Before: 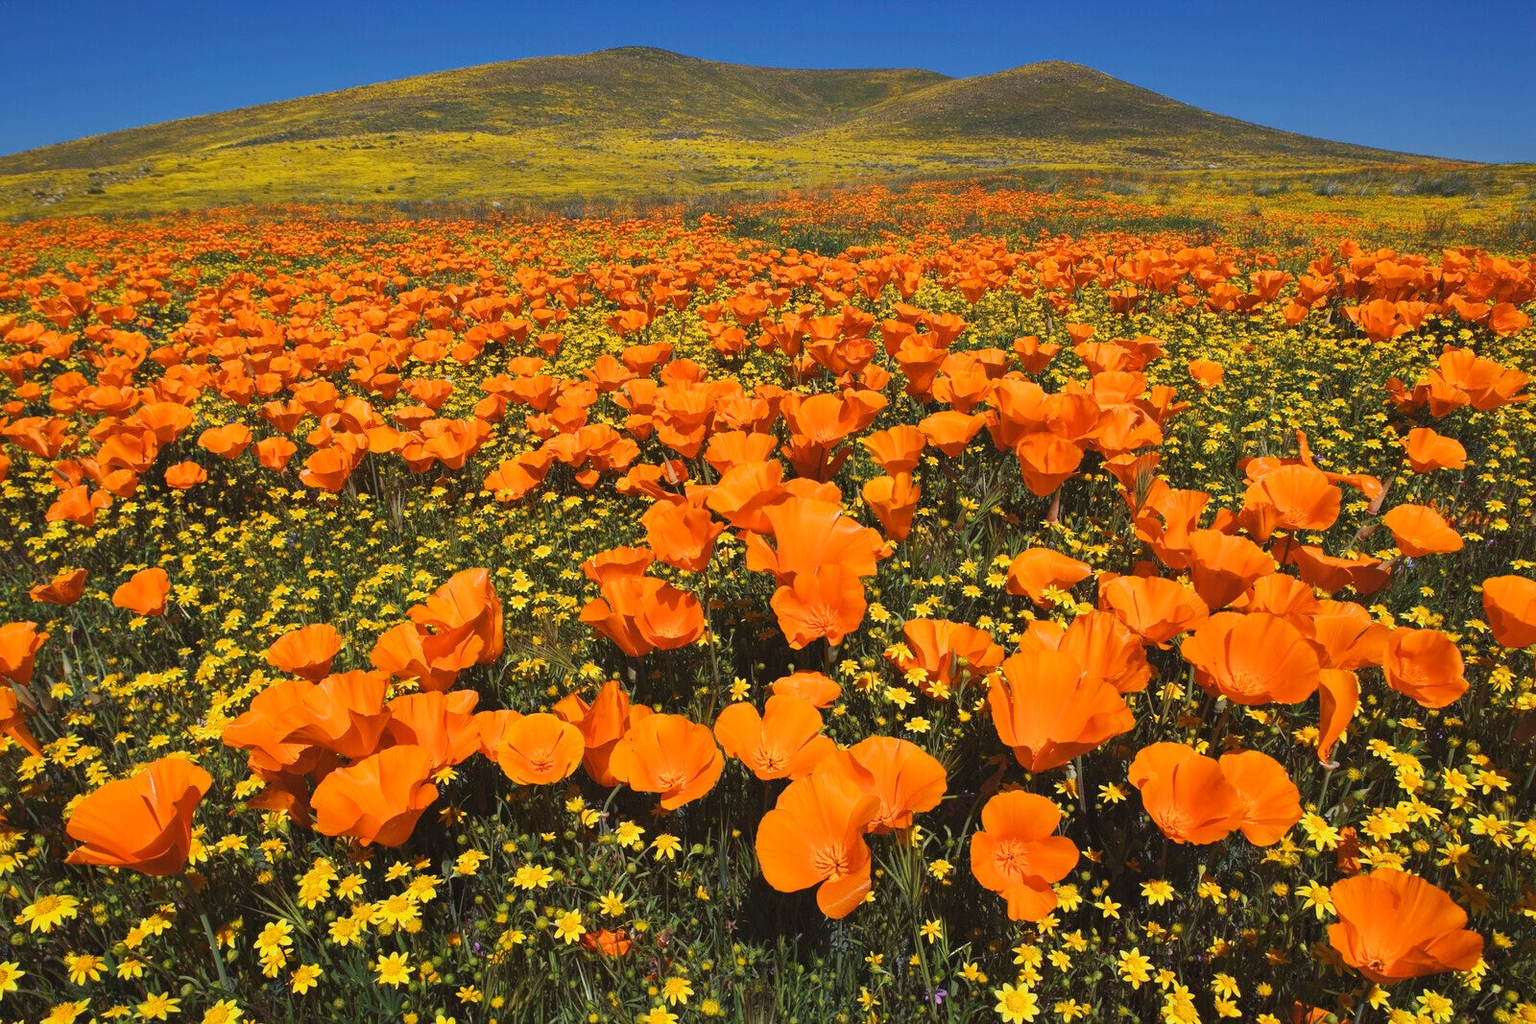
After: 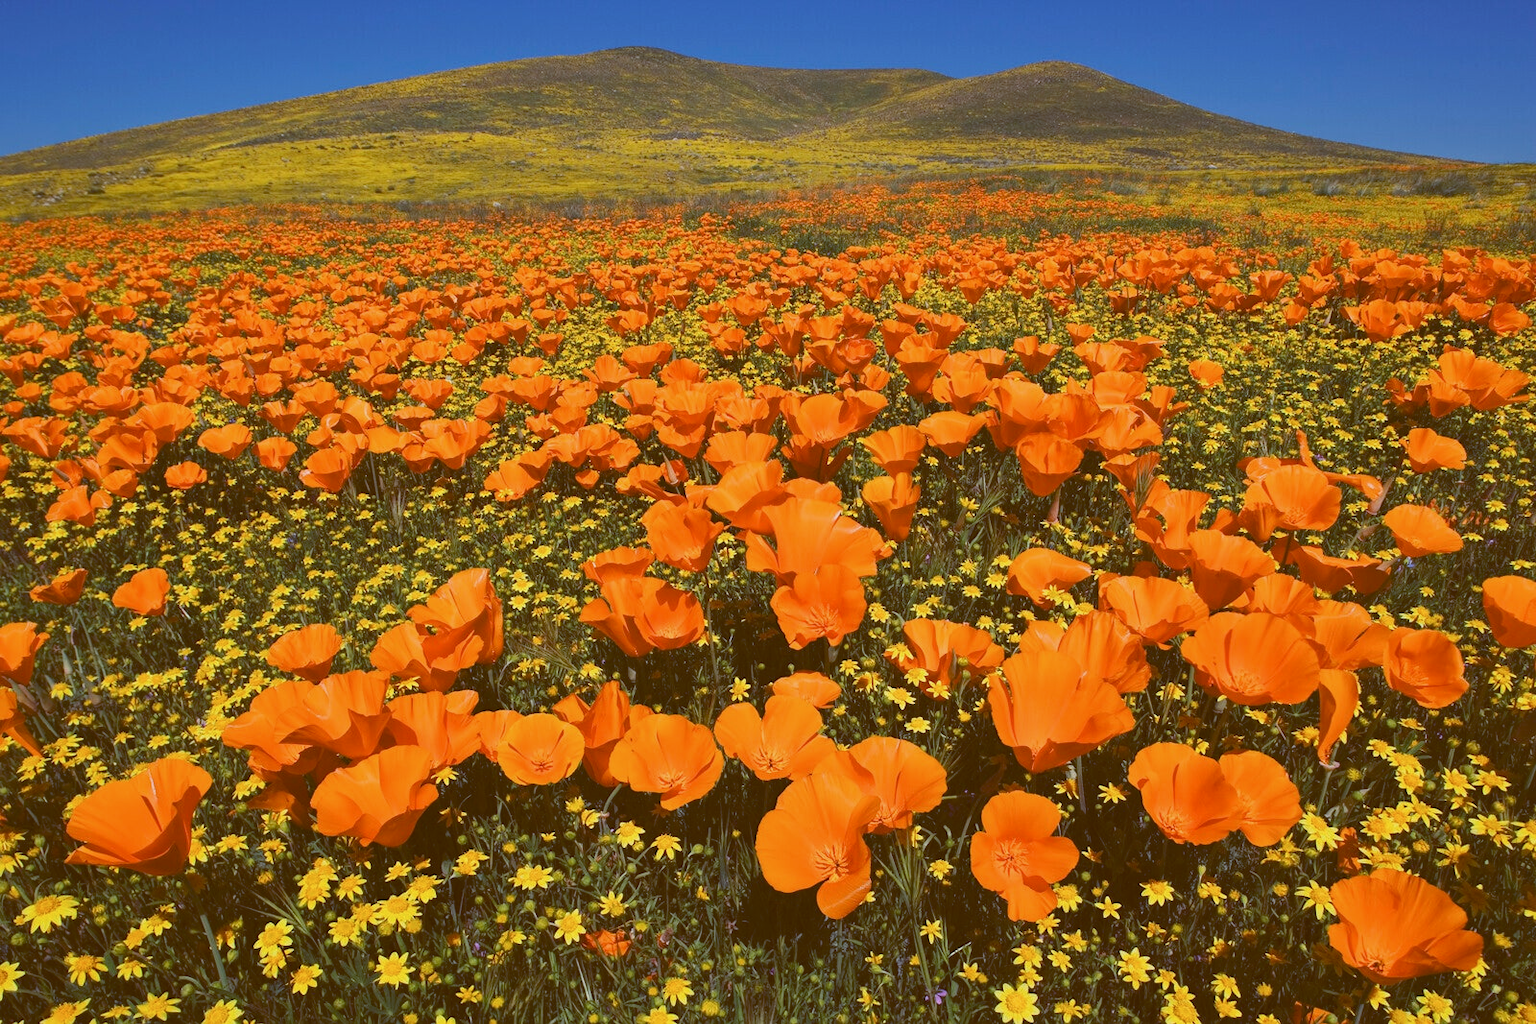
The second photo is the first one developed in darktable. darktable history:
exposure: black level correction -0.015, exposure -0.125 EV, compensate highlight preservation false
color balance: lift [1, 1.015, 1.004, 0.985], gamma [1, 0.958, 0.971, 1.042], gain [1, 0.956, 0.977, 1.044]
